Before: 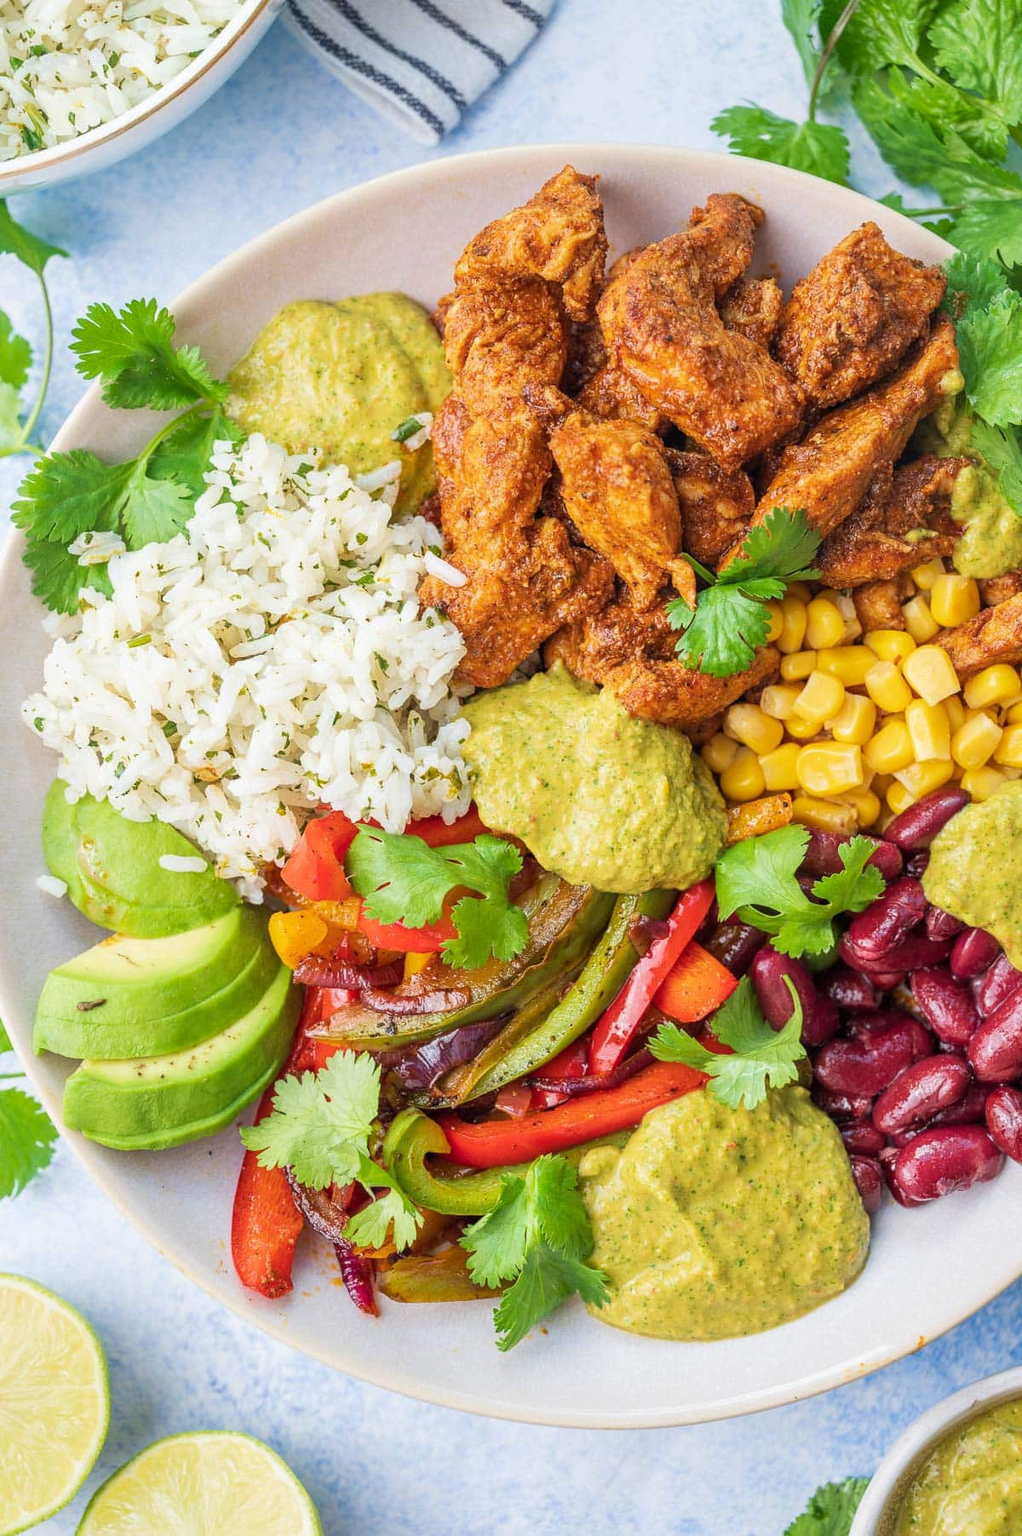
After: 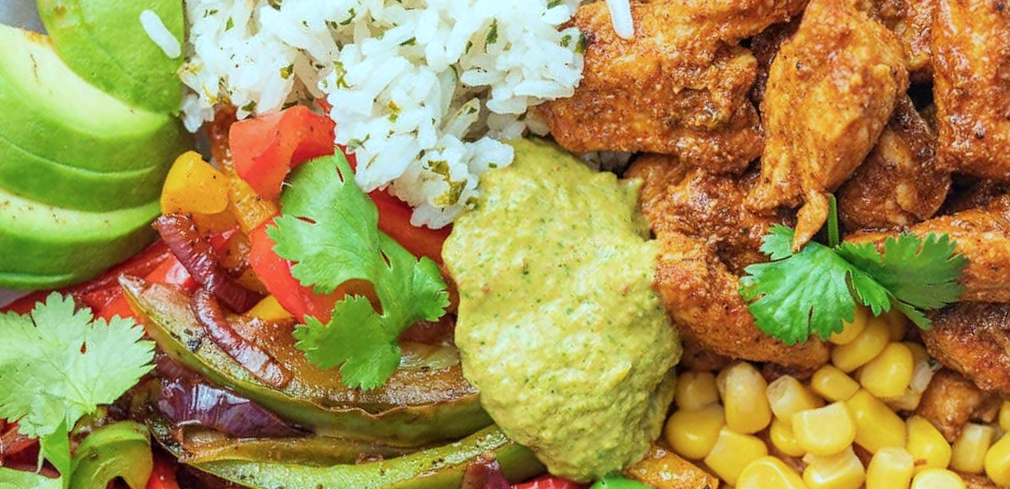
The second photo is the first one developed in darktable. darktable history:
crop and rotate: angle -45.34°, top 16.314%, right 0.997%, bottom 11.637%
color correction: highlights a* -10.35, highlights b* -10.45
